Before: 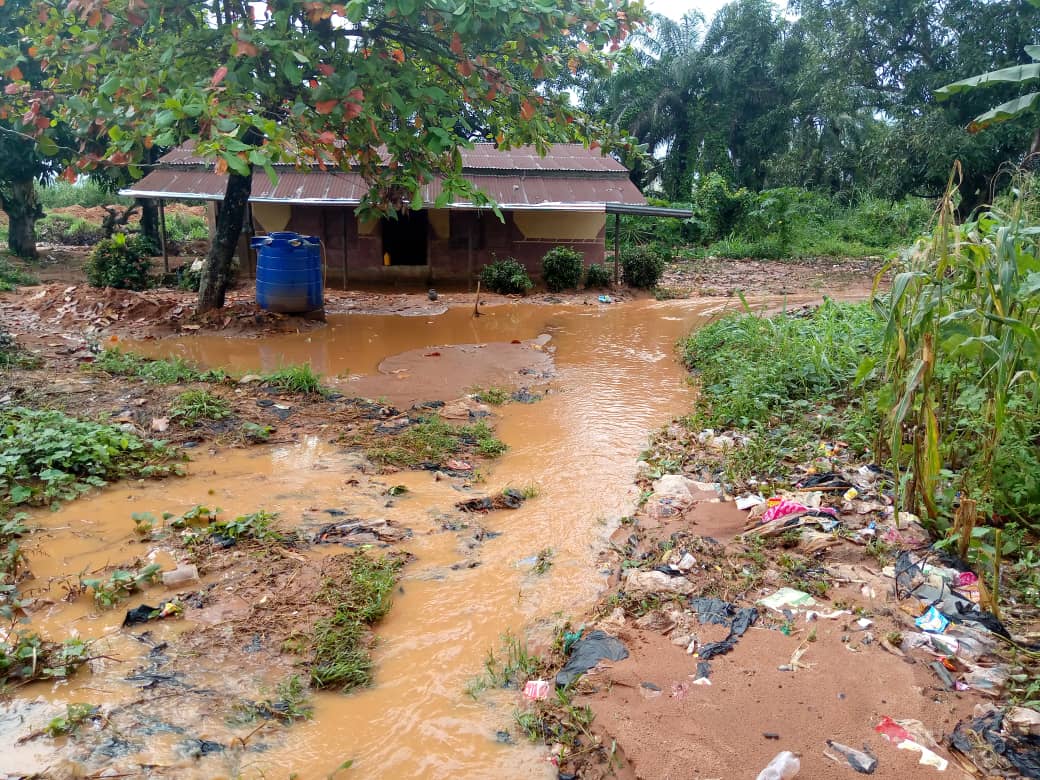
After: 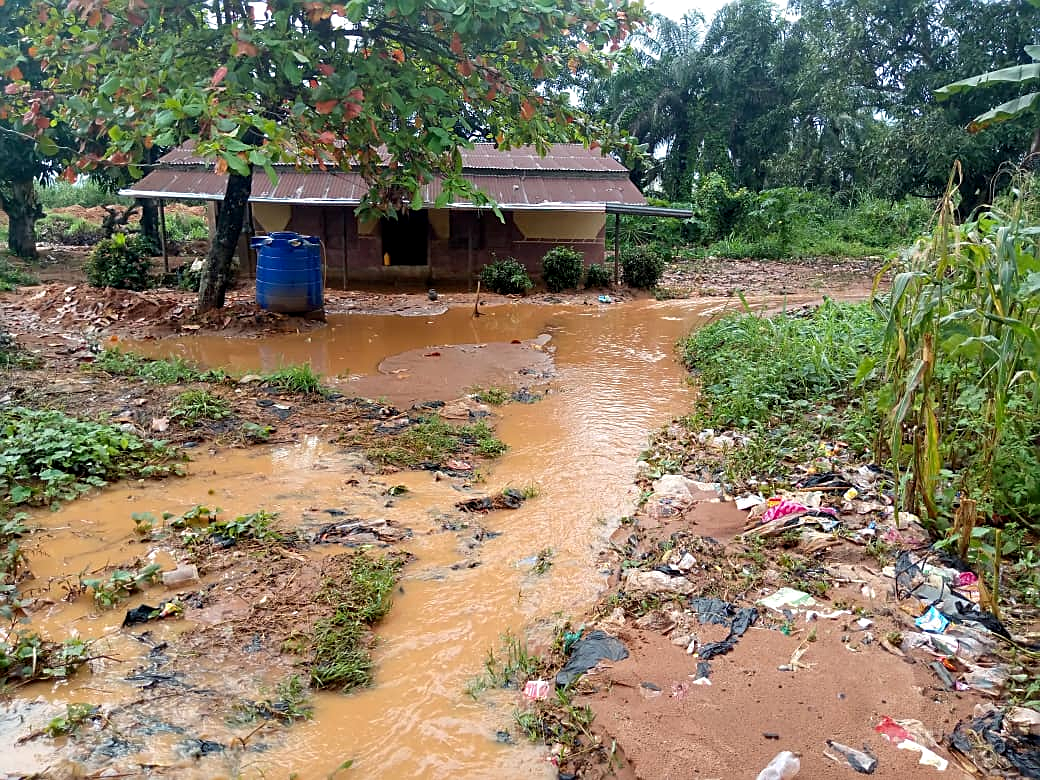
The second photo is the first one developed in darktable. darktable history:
sharpen: on, module defaults
contrast equalizer: y [[0.515 ×6], [0.507 ×6], [0.425 ×6], [0 ×6], [0 ×6]]
